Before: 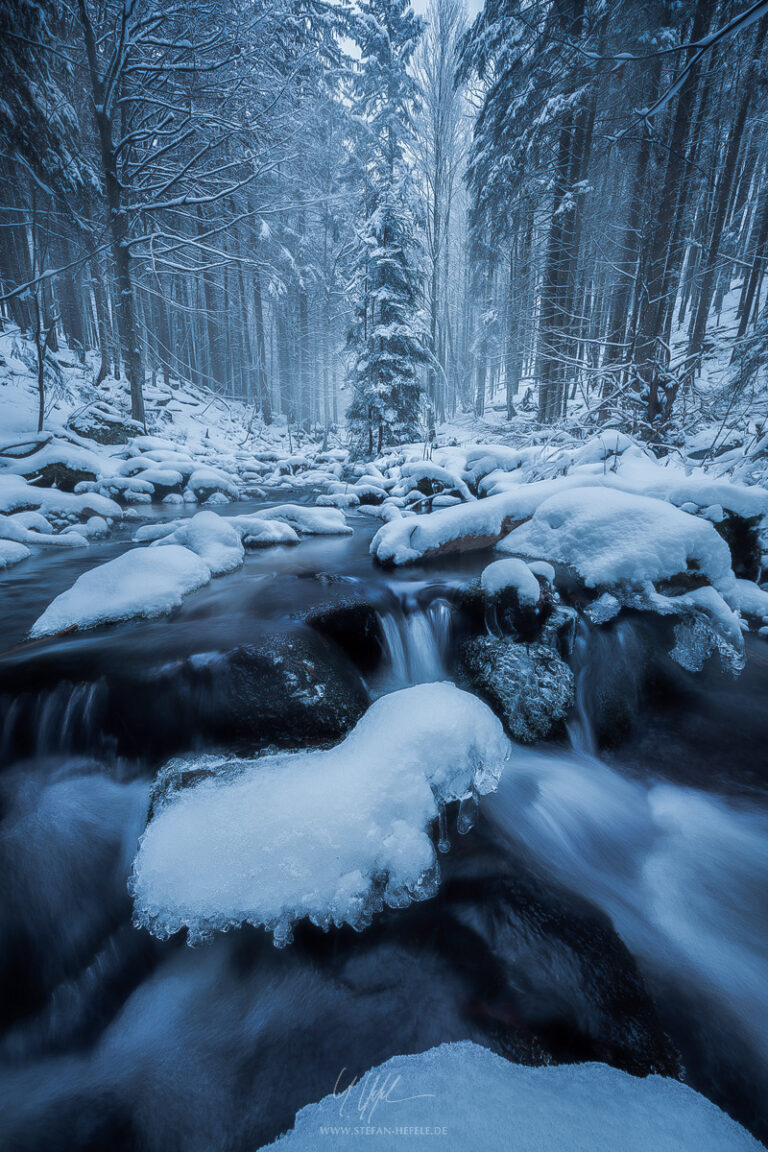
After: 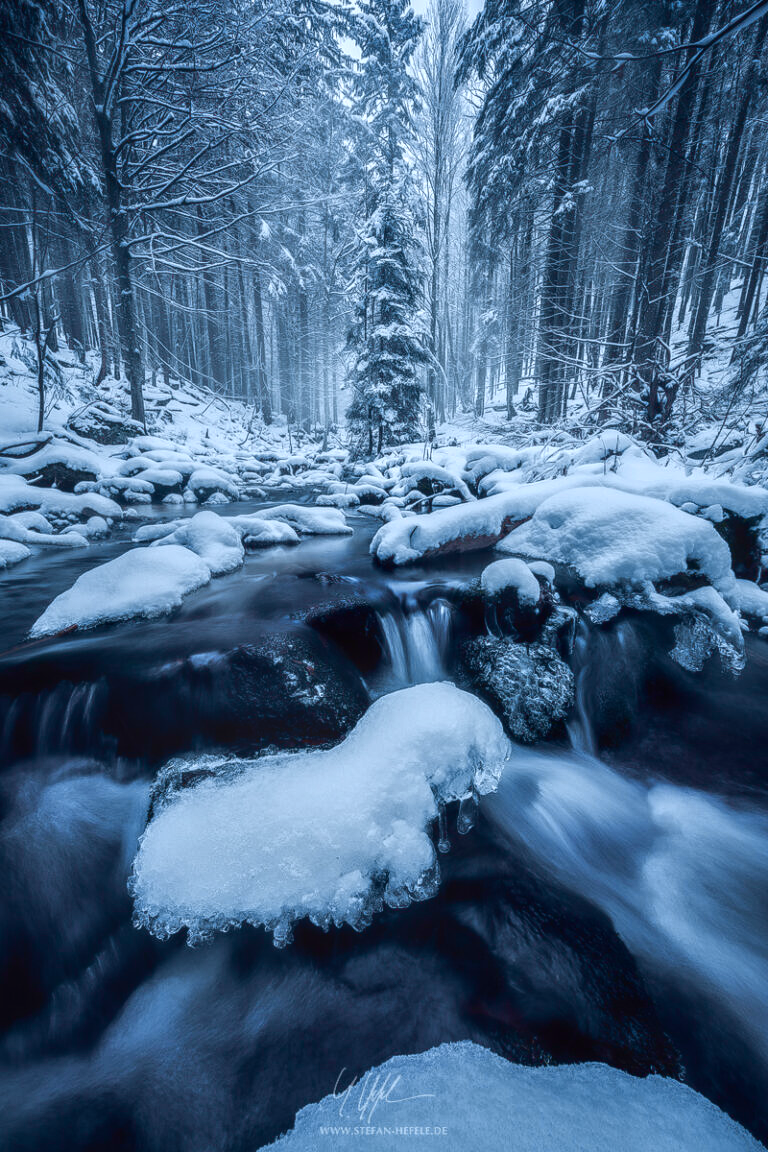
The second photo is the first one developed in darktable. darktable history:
contrast brightness saturation: brightness -0.02, saturation 0.35
local contrast: detail 130%
tone curve: curves: ch0 [(0, 0.036) (0.119, 0.115) (0.461, 0.479) (0.715, 0.767) (0.817, 0.865) (1, 0.998)]; ch1 [(0, 0) (0.377, 0.416) (0.44, 0.461) (0.487, 0.49) (0.514, 0.525) (0.538, 0.561) (0.67, 0.713) (1, 1)]; ch2 [(0, 0) (0.38, 0.405) (0.463, 0.445) (0.492, 0.486) (0.529, 0.533) (0.578, 0.59) (0.653, 0.698) (1, 1)], color space Lab, independent channels, preserve colors none
